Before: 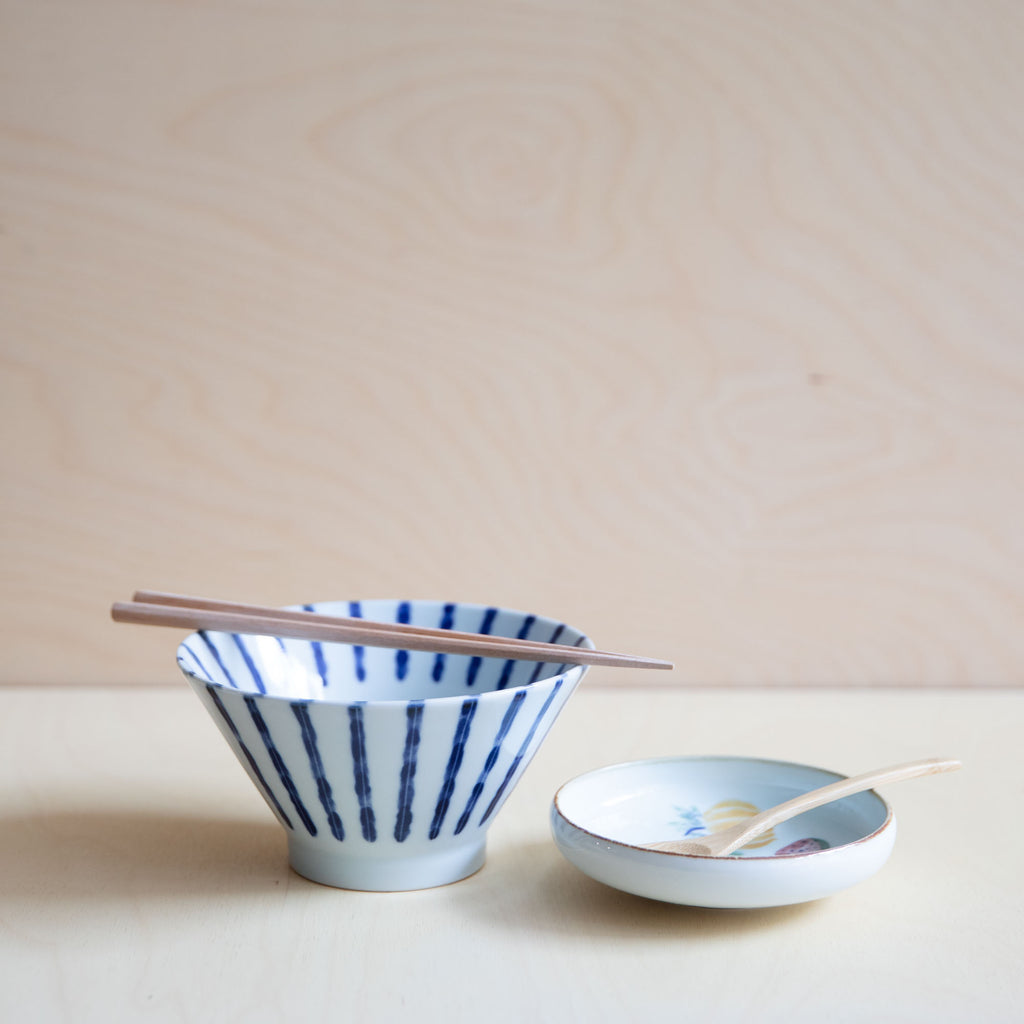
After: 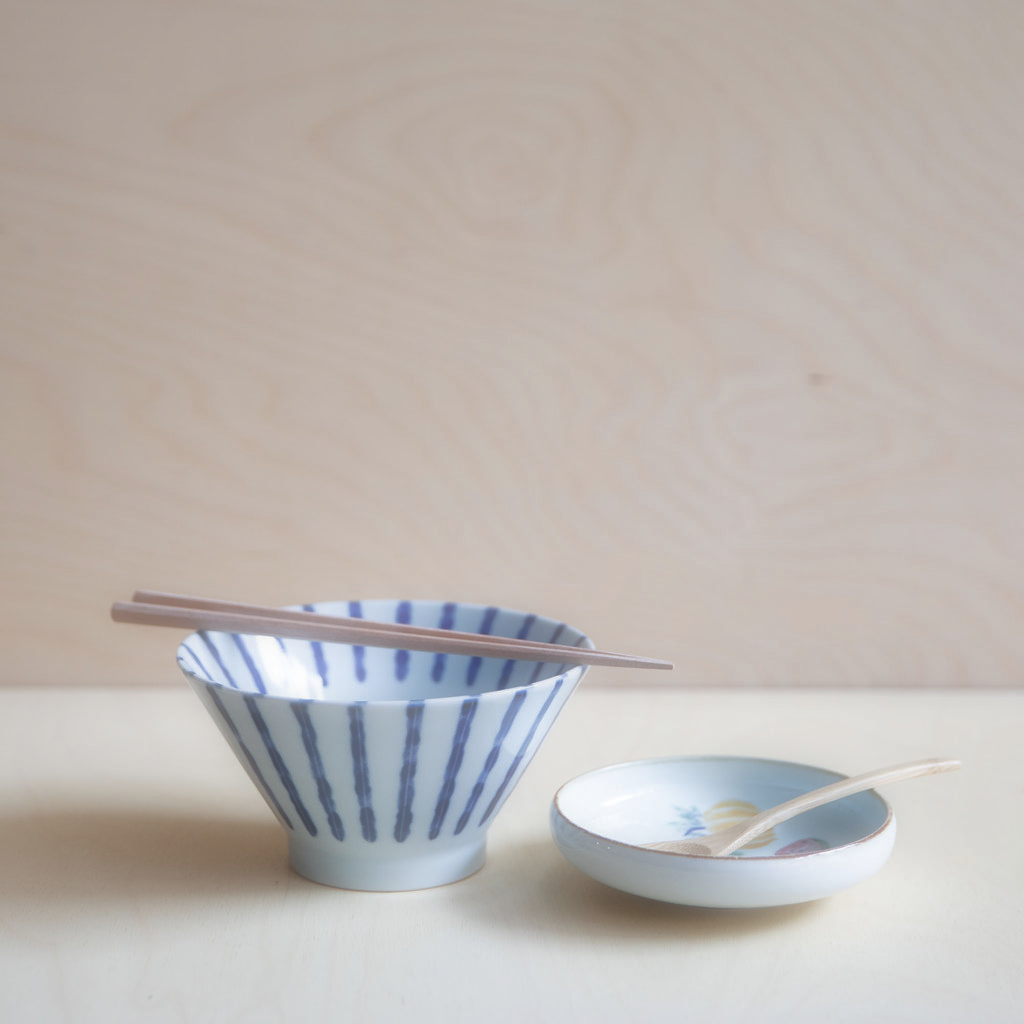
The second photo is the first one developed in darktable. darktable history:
shadows and highlights: on, module defaults
soften: size 60.24%, saturation 65.46%, brightness 0.506 EV, mix 25.7%
